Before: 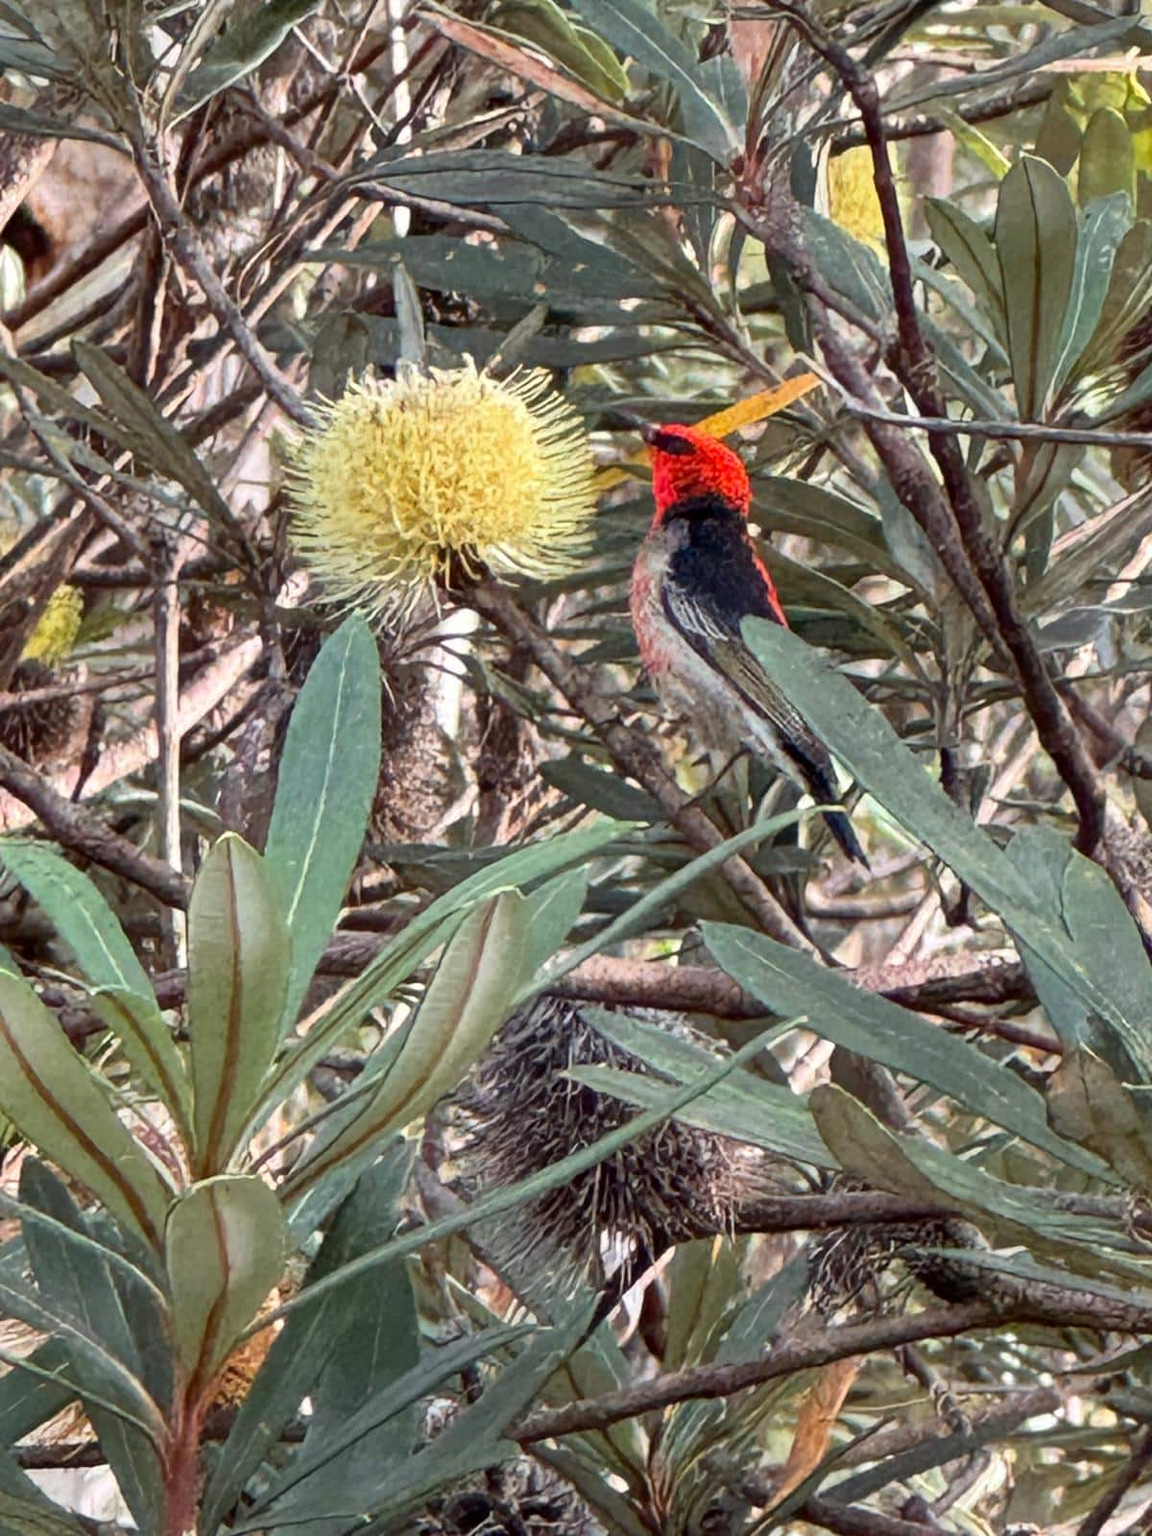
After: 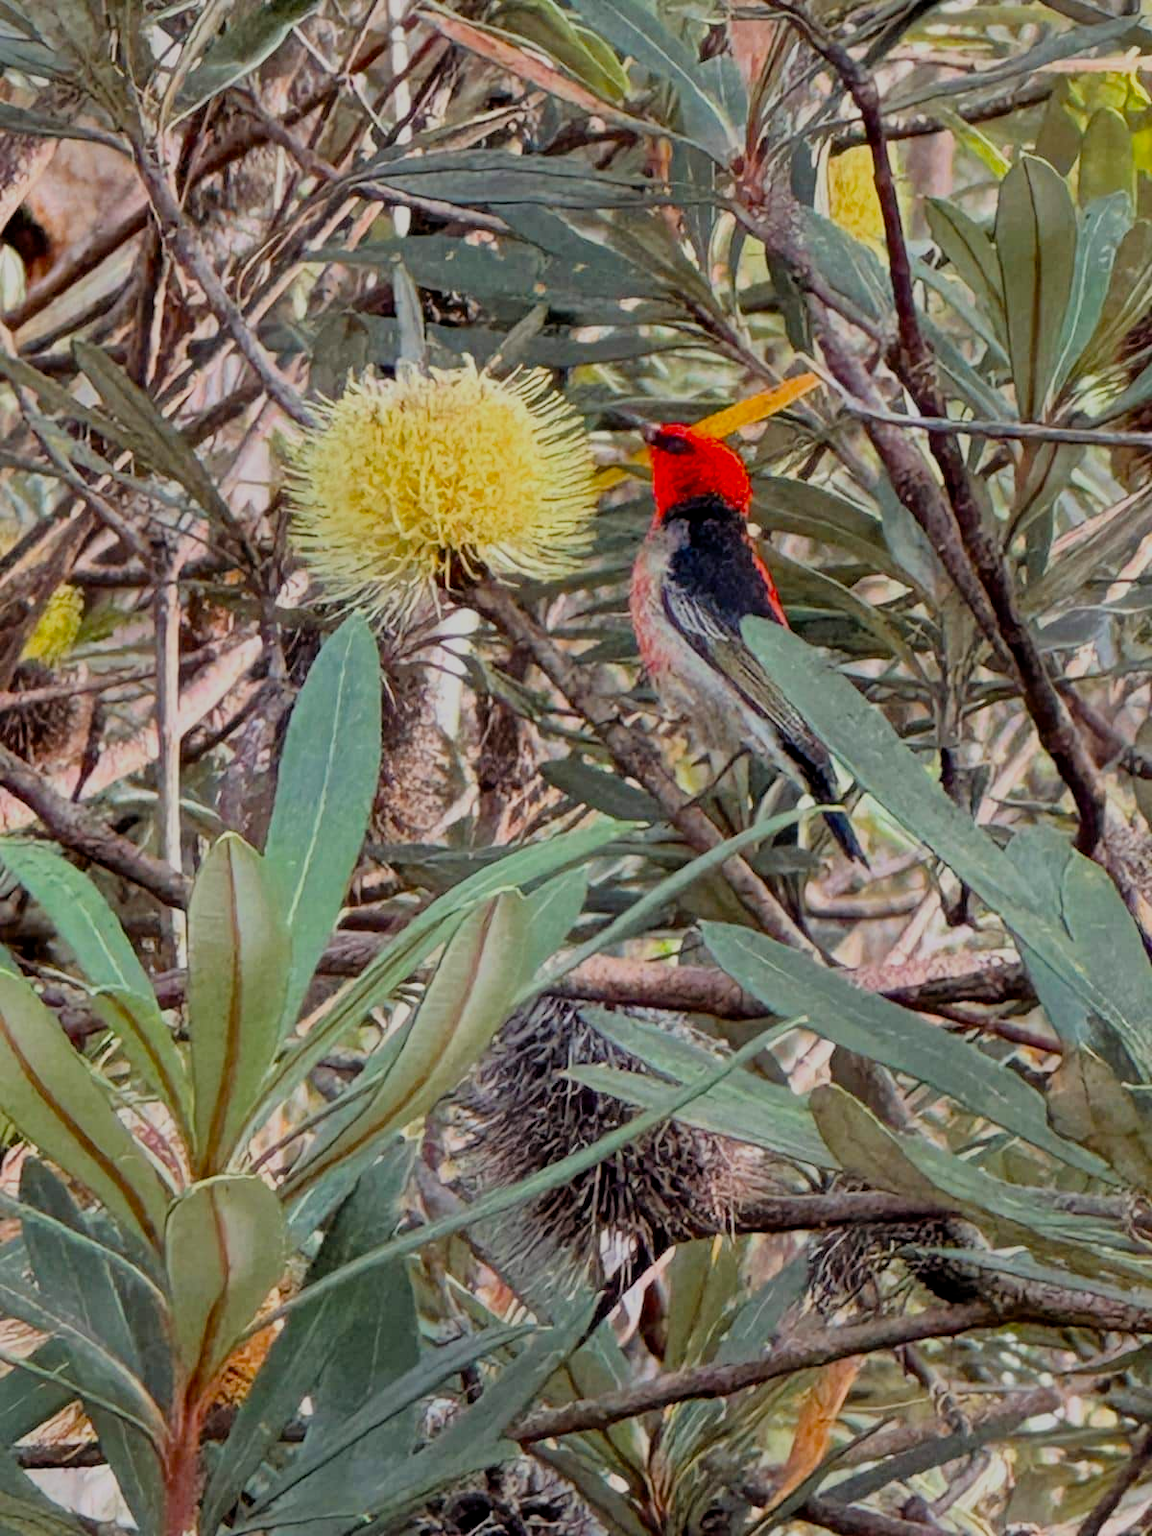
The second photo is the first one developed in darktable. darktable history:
tone equalizer: on, module defaults
filmic rgb: black relative exposure -8.79 EV, white relative exposure 4.98 EV, threshold 6 EV, target black luminance 0%, hardness 3.77, latitude 66.34%, contrast 0.822, highlights saturation mix 10%, shadows ↔ highlights balance 20%, add noise in highlights 0.1, color science v4 (2020), iterations of high-quality reconstruction 0, type of noise poissonian, enable highlight reconstruction true
